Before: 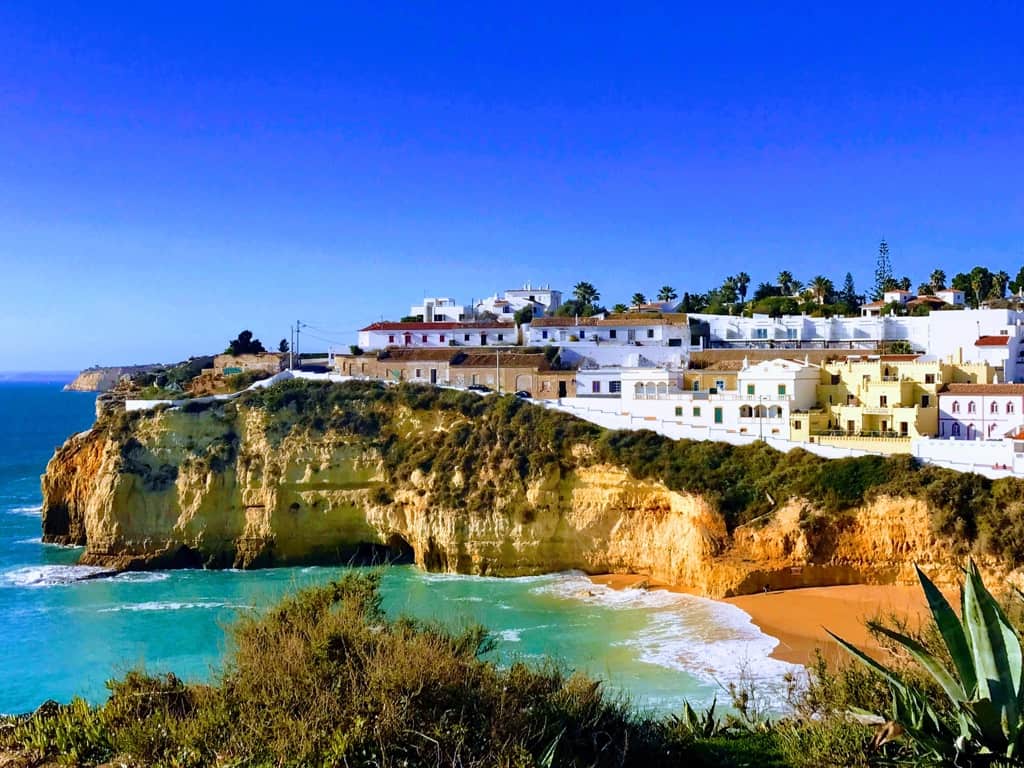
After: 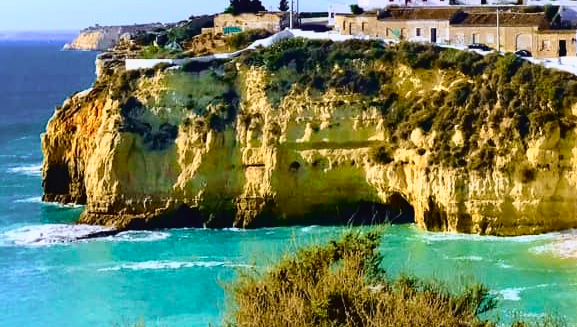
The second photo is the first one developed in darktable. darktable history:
tone curve: curves: ch0 [(0, 0.023) (0.113, 0.084) (0.285, 0.301) (0.673, 0.796) (0.845, 0.932) (0.994, 0.971)]; ch1 [(0, 0) (0.456, 0.437) (0.498, 0.5) (0.57, 0.559) (0.631, 0.639) (1, 1)]; ch2 [(0, 0) (0.417, 0.44) (0.46, 0.453) (0.502, 0.507) (0.55, 0.57) (0.67, 0.712) (1, 1)], color space Lab, independent channels, preserve colors none
crop: top 44.483%, right 43.593%, bottom 12.892%
